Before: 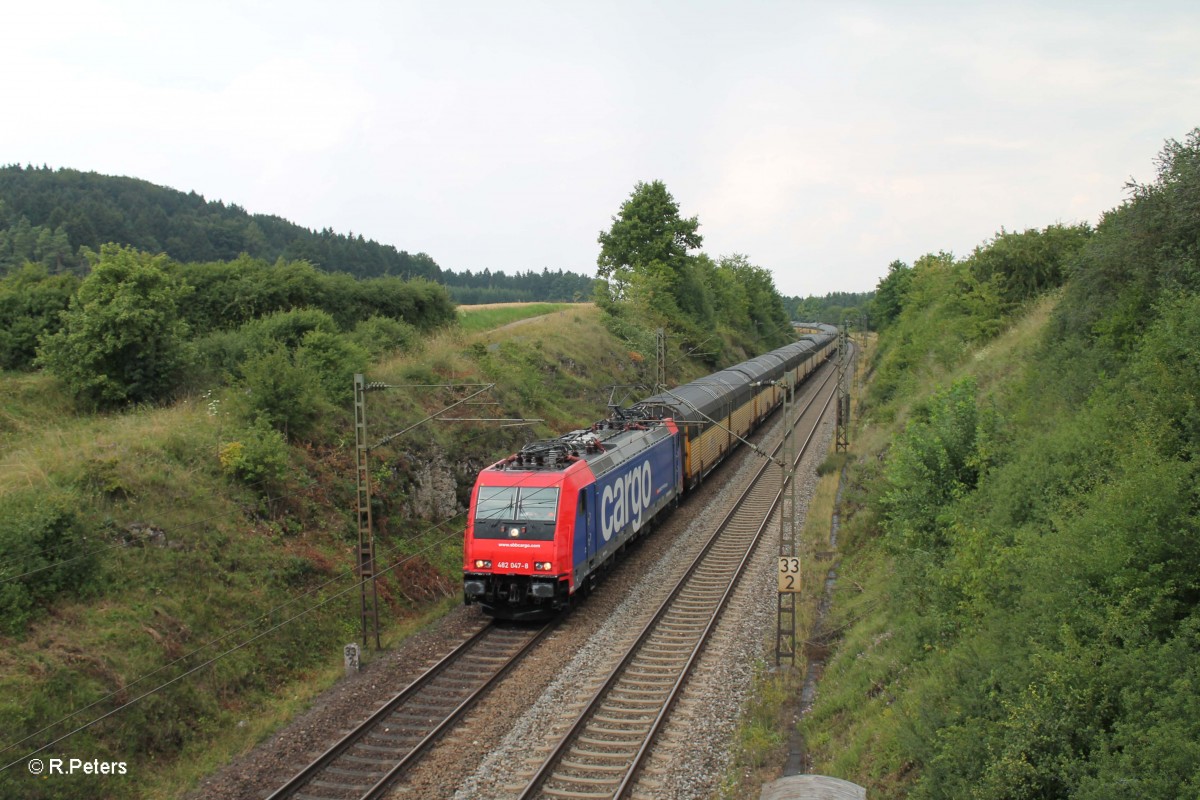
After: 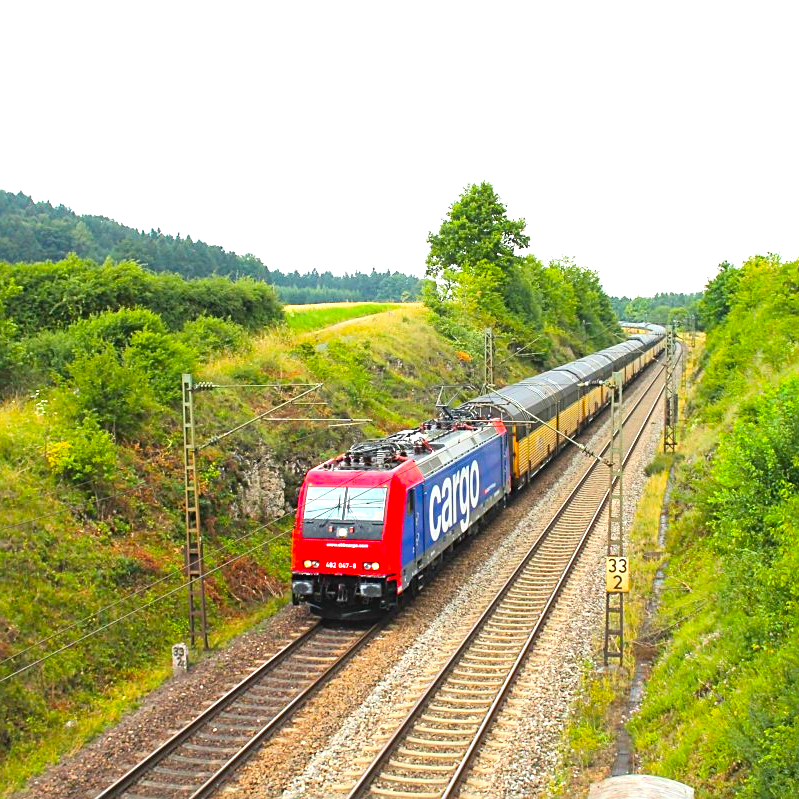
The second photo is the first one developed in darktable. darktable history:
sharpen: on, module defaults
color balance rgb: linear chroma grading › global chroma 20%, perceptual saturation grading › global saturation 25%, perceptual brilliance grading › global brilliance 20%, global vibrance 20%
tone curve: curves: ch0 [(0, 0.028) (0.138, 0.156) (0.468, 0.516) (0.754, 0.823) (1, 1)], color space Lab, linked channels, preserve colors none
crop and rotate: left 14.385%, right 18.948%
exposure: exposure 0.6 EV, compensate highlight preservation false
